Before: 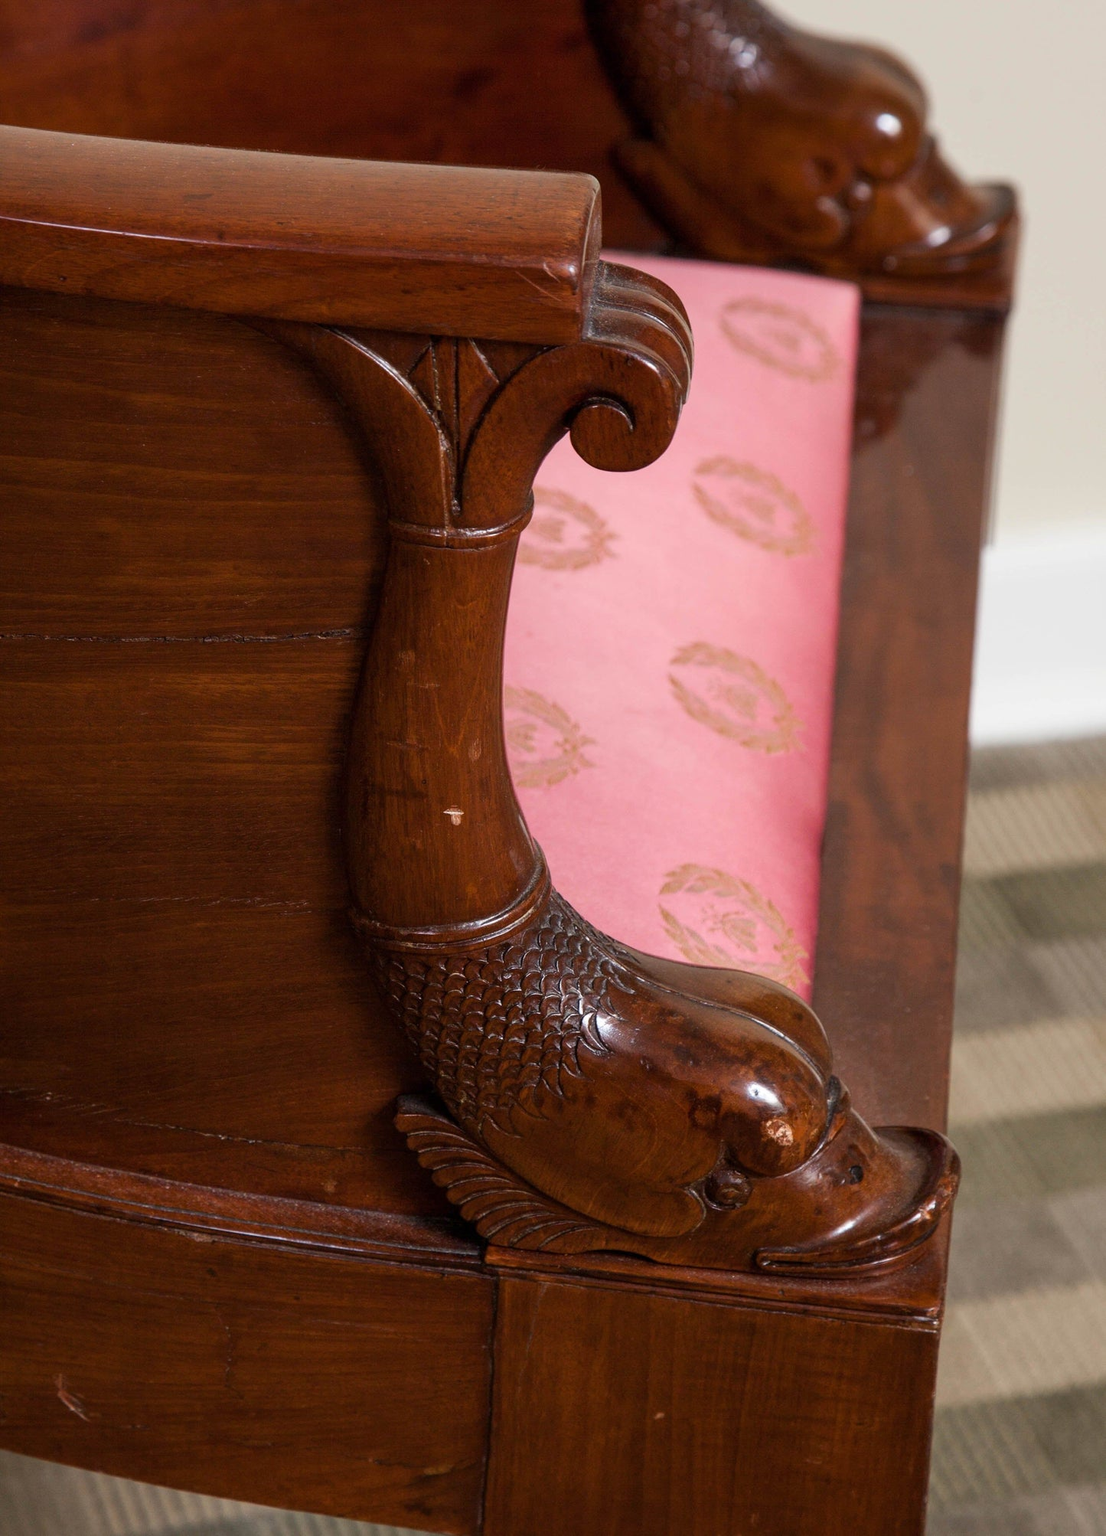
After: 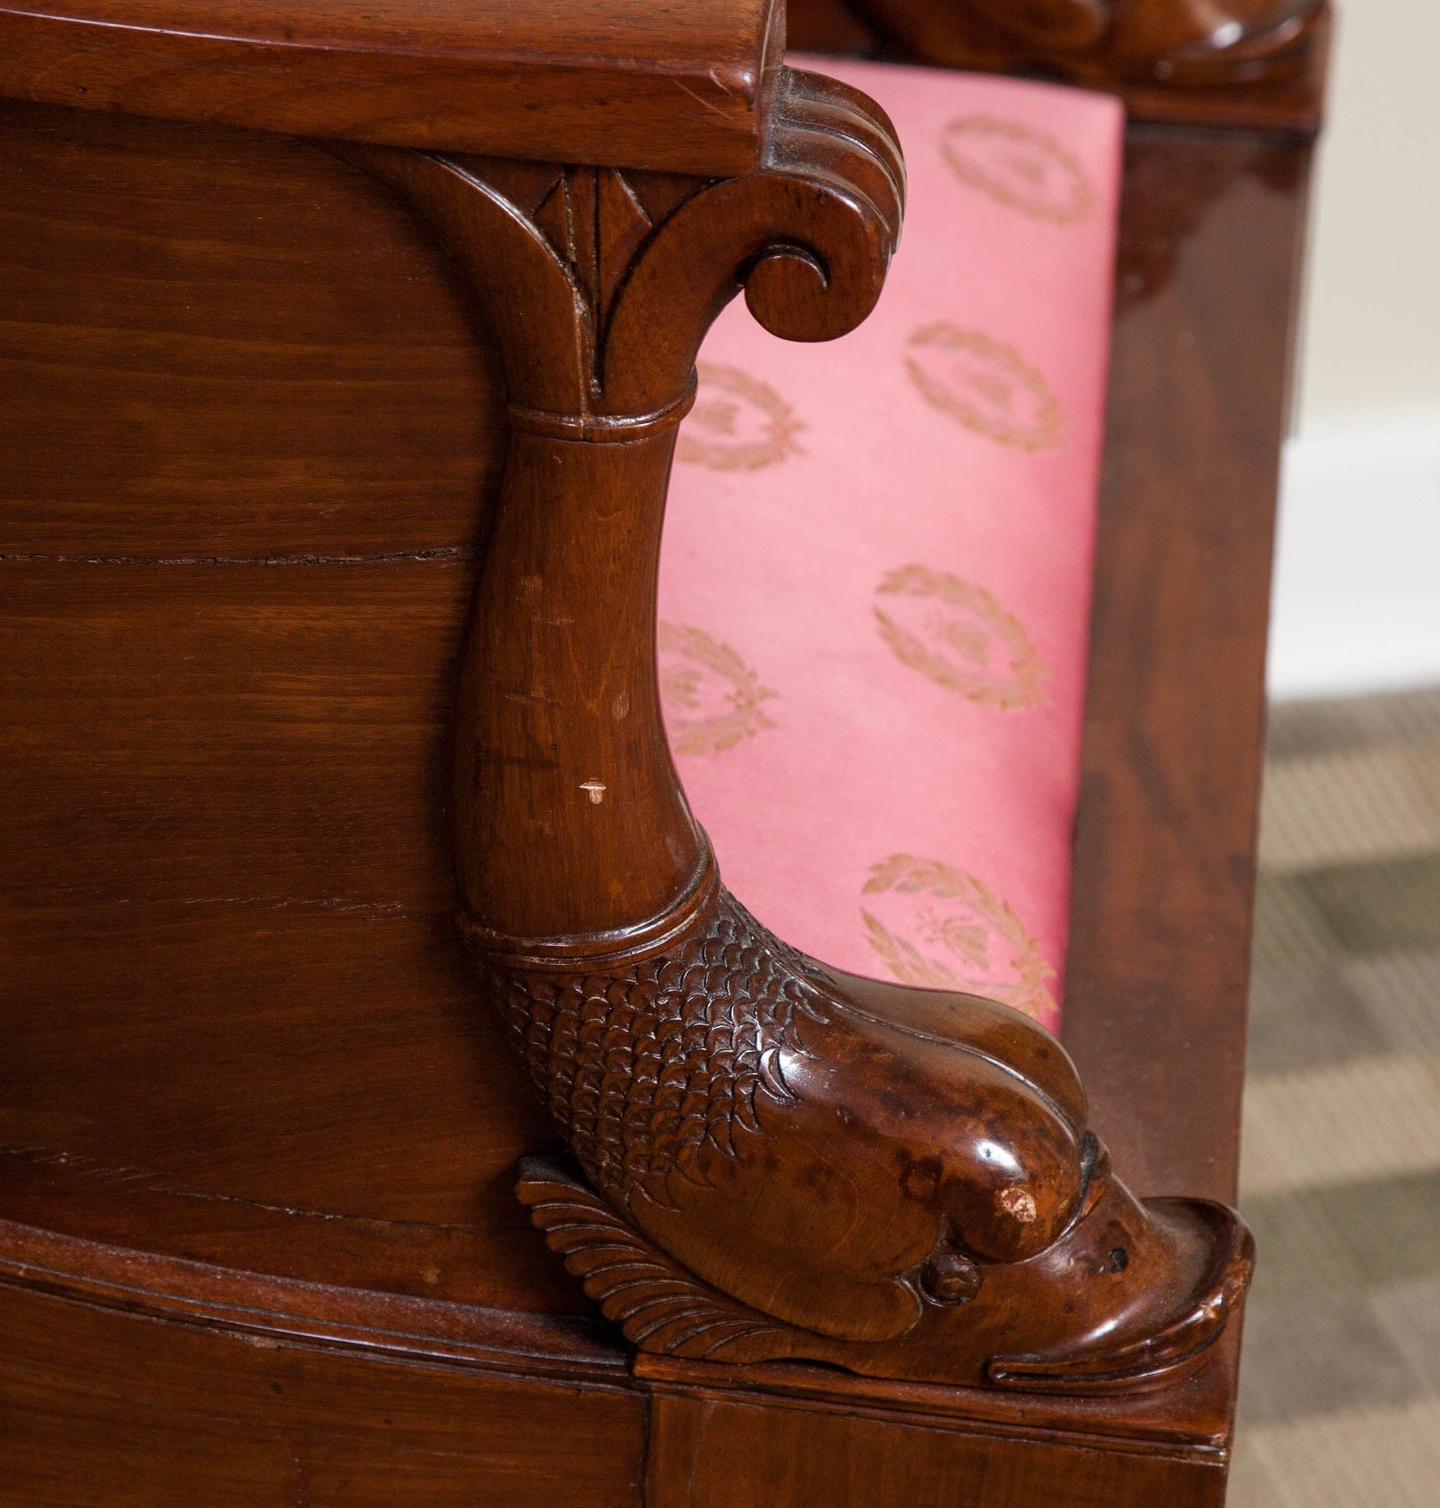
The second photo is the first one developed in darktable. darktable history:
crop: top 13.663%, bottom 11.146%
